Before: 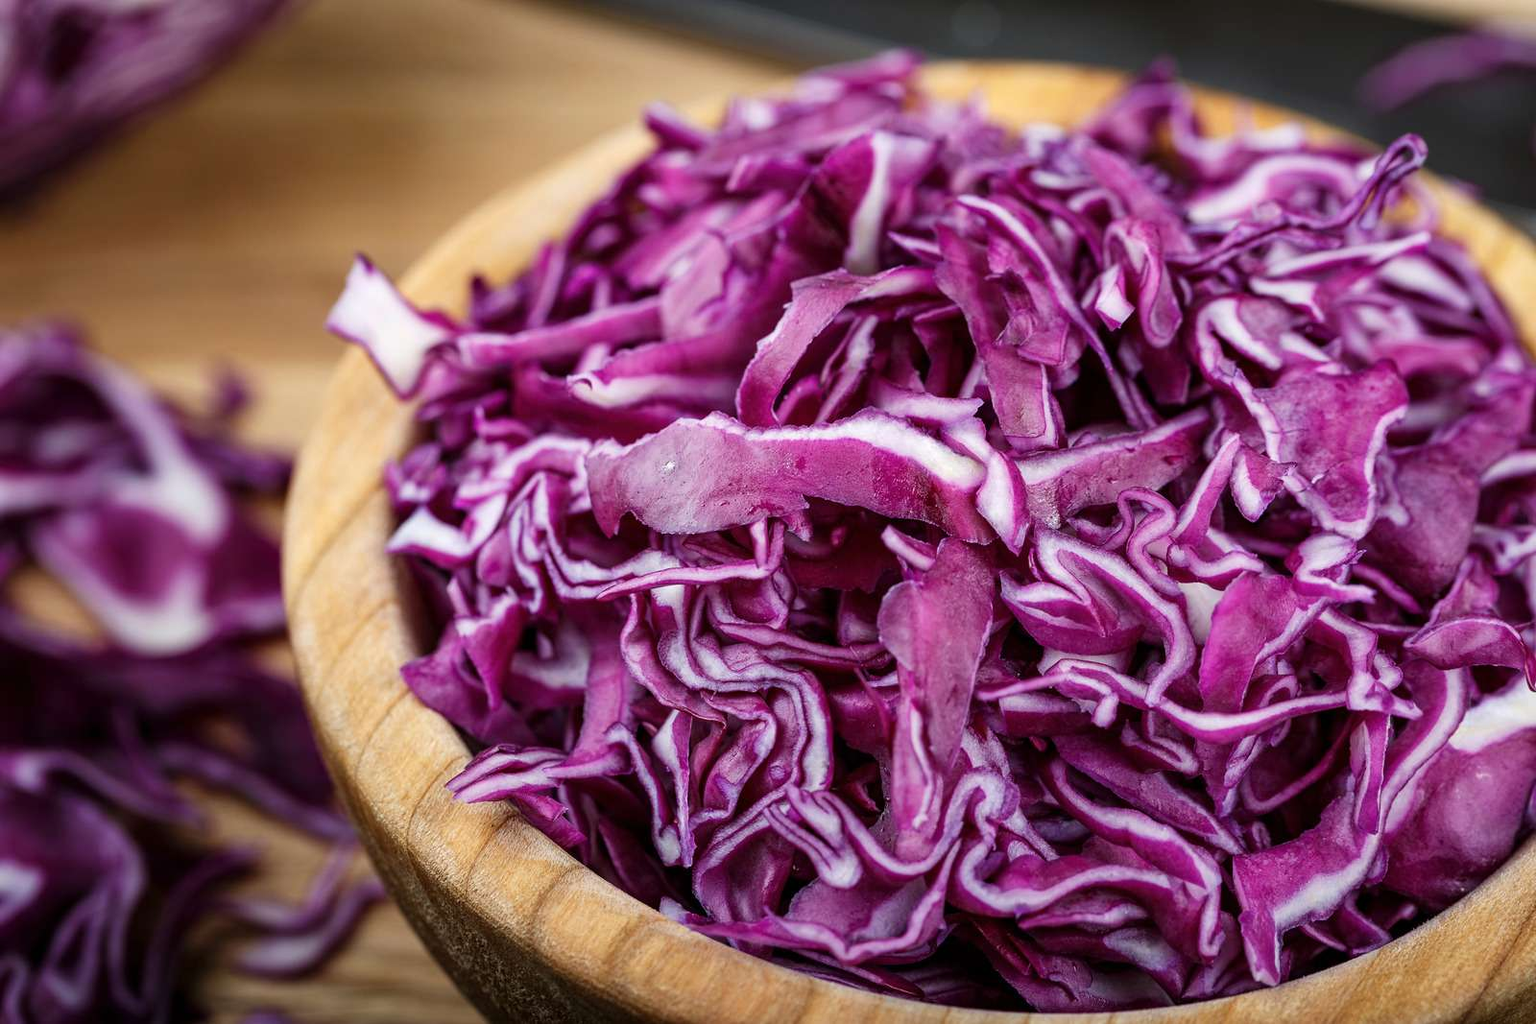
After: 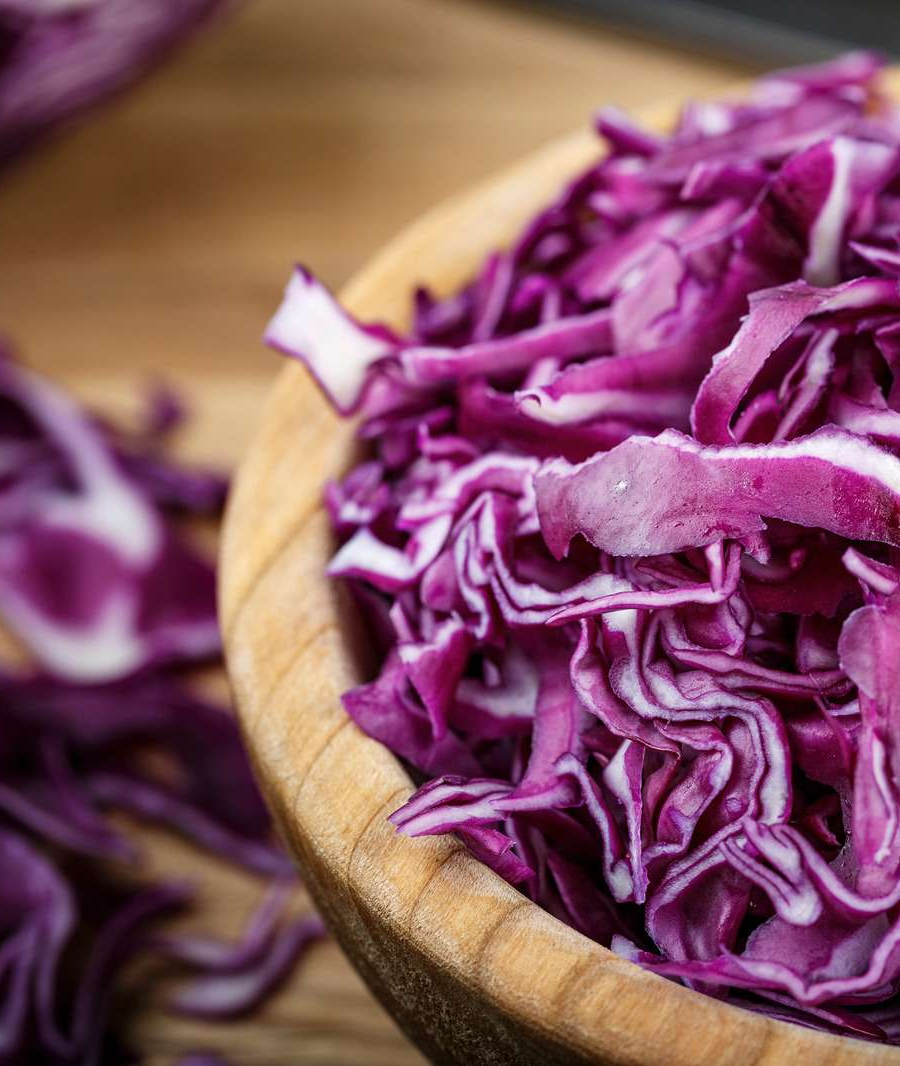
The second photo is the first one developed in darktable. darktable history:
crop: left 4.8%, right 38.916%
